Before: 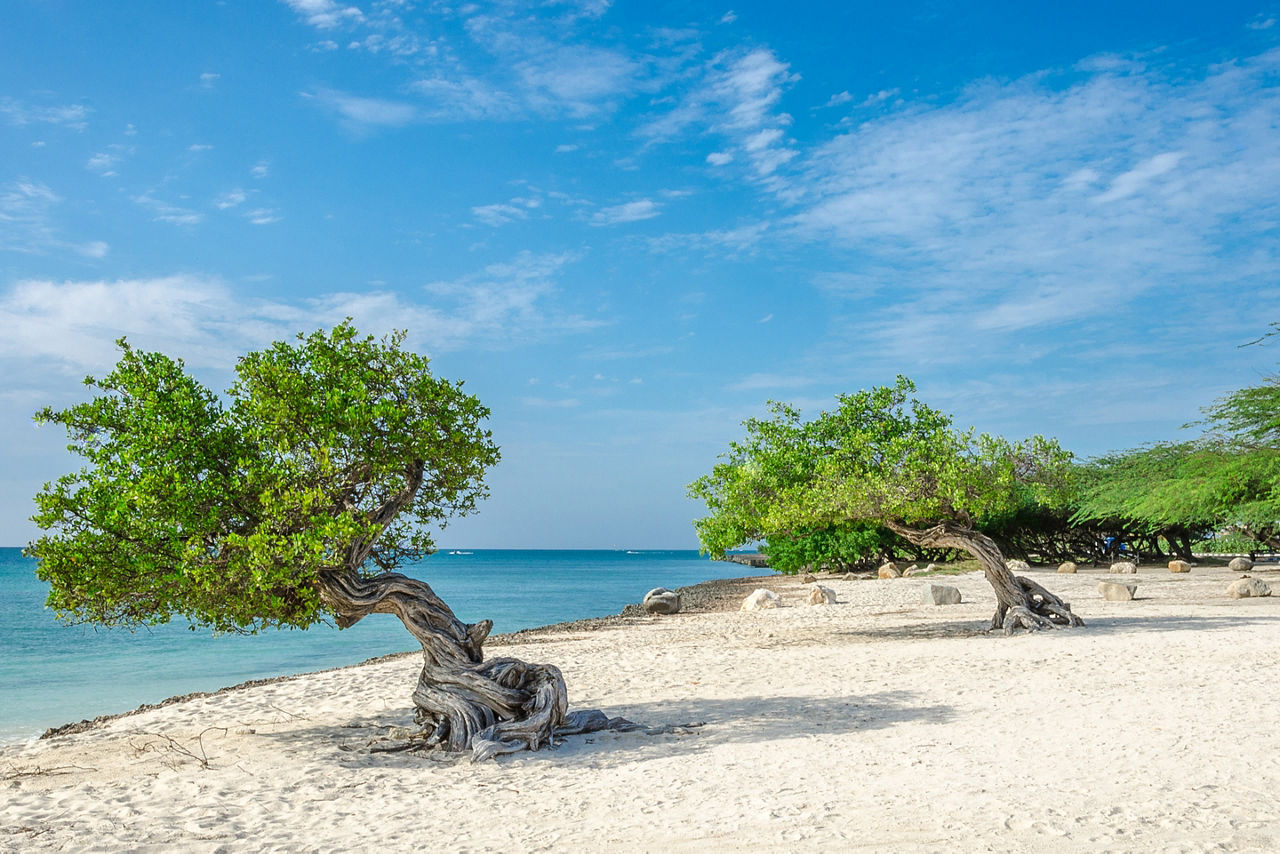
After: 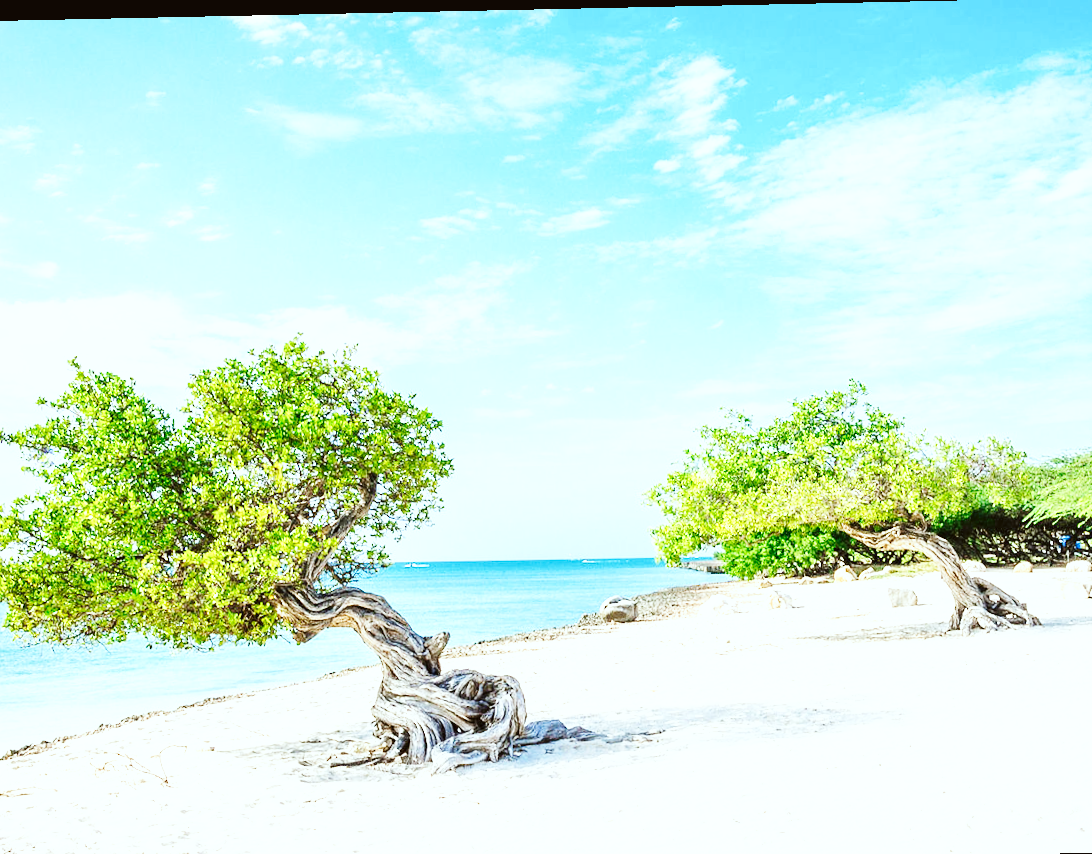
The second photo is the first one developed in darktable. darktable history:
crop and rotate: angle 1.22°, left 4.383%, top 0.531%, right 11.458%, bottom 2.488%
exposure: exposure 0.78 EV, compensate highlight preservation false
color correction: highlights a* -2.8, highlights b* -2.05, shadows a* 2.04, shadows b* 2.94
base curve: curves: ch0 [(0, 0.003) (0.001, 0.002) (0.006, 0.004) (0.02, 0.022) (0.048, 0.086) (0.094, 0.234) (0.162, 0.431) (0.258, 0.629) (0.385, 0.8) (0.548, 0.918) (0.751, 0.988) (1, 1)], preserve colors none
